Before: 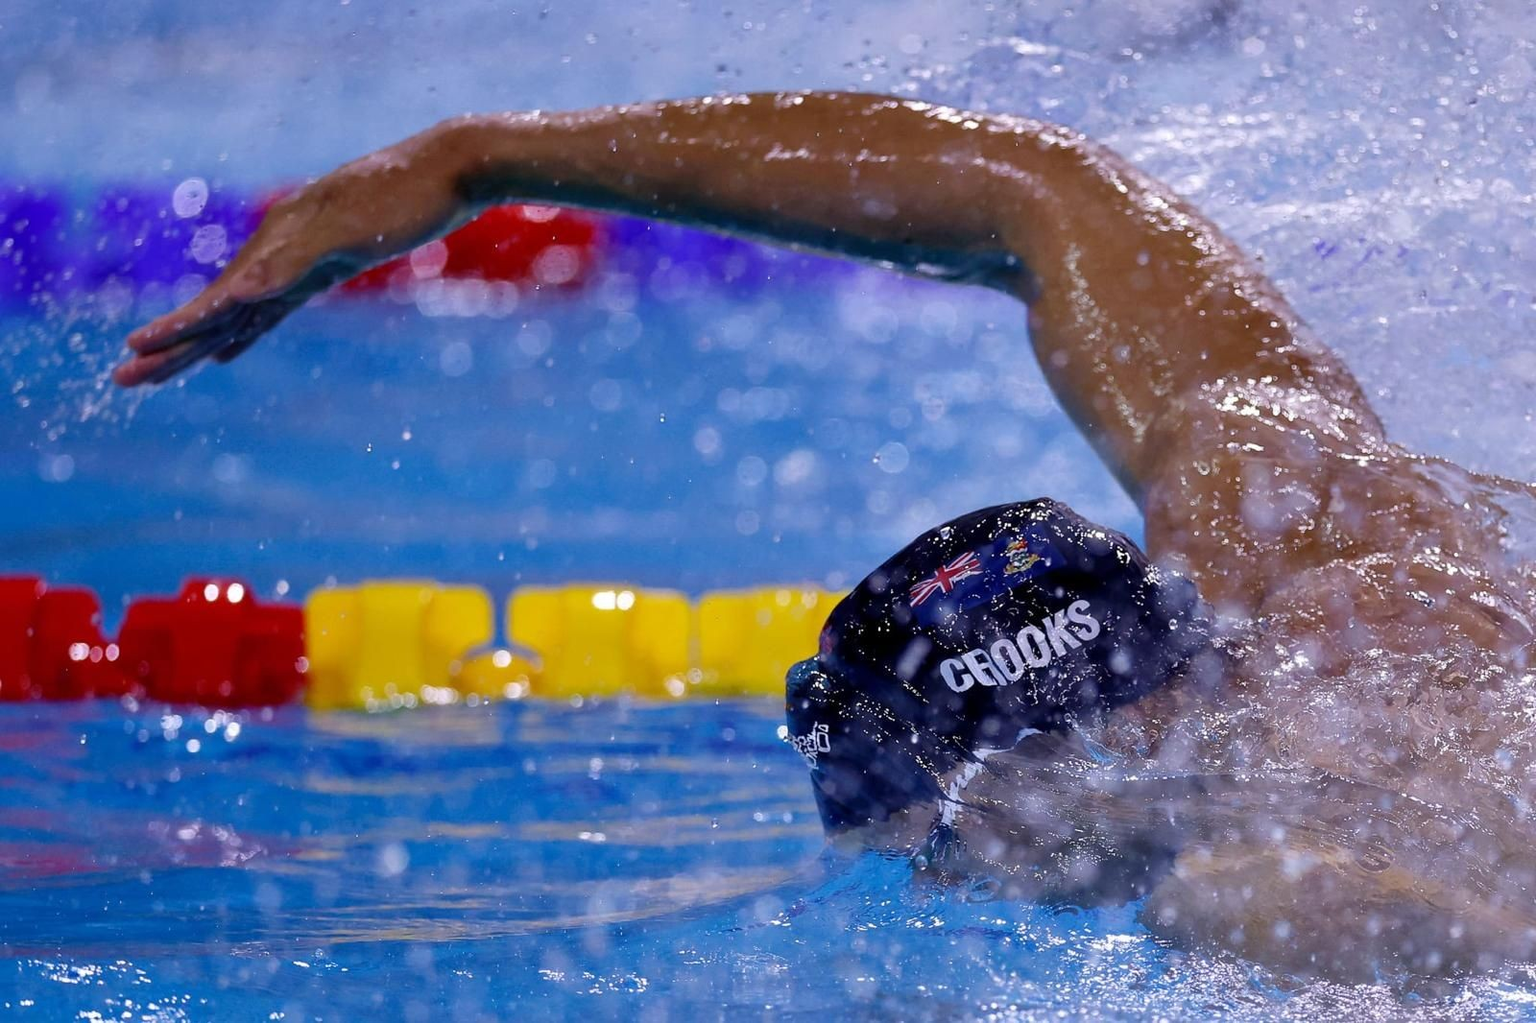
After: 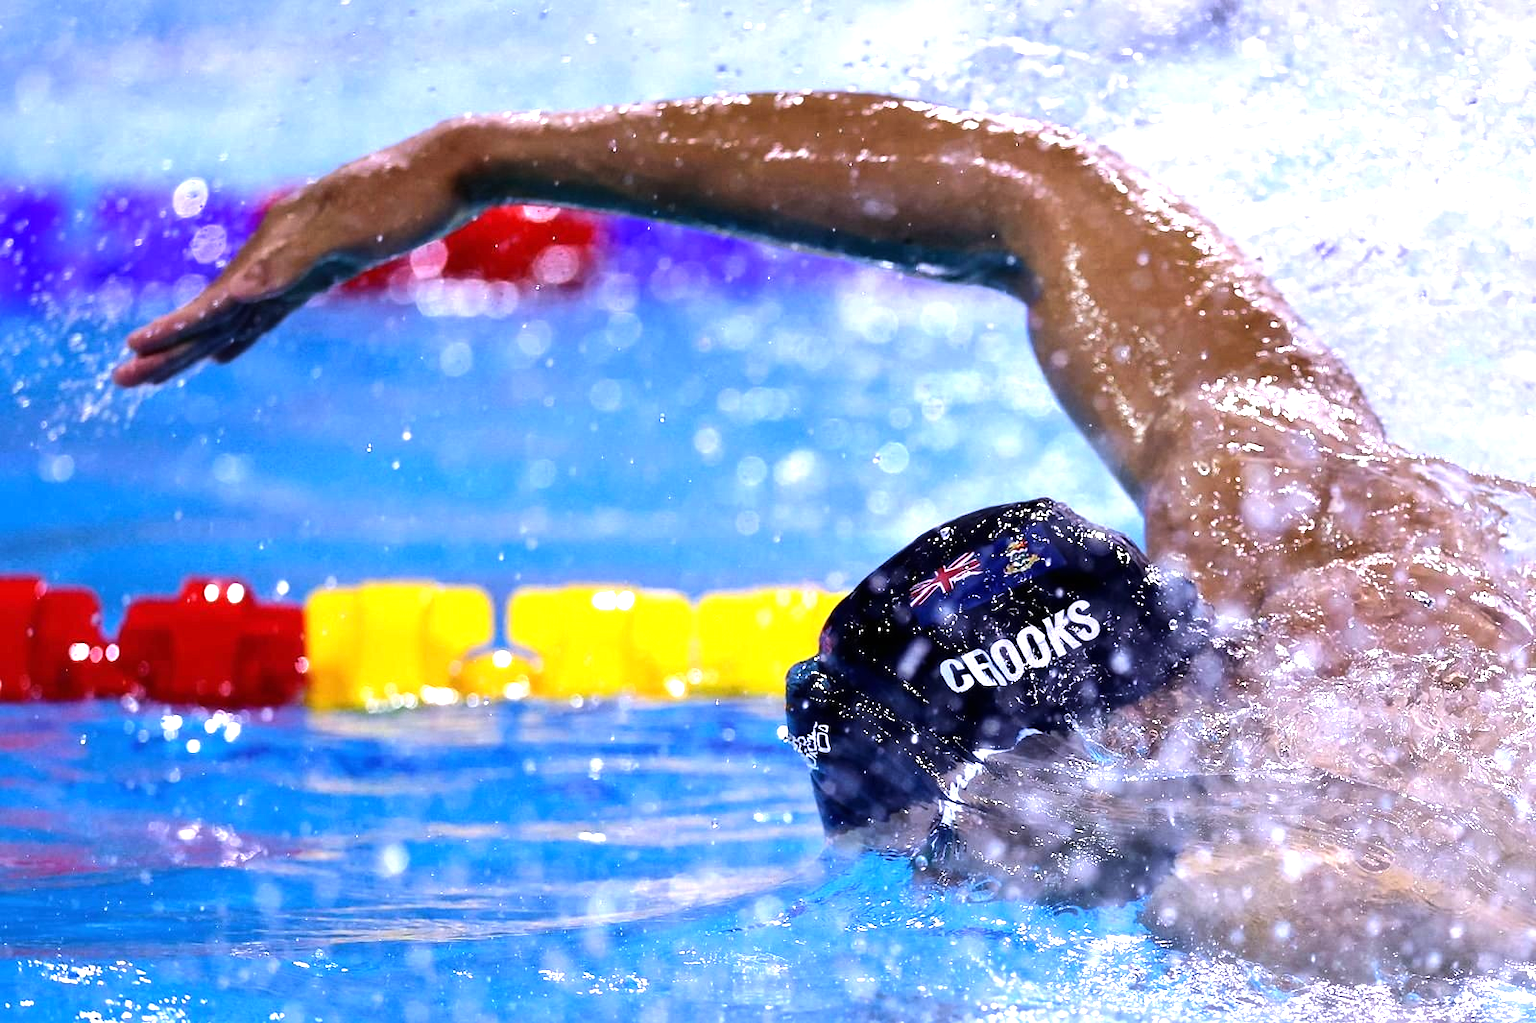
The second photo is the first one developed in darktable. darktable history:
exposure: black level correction 0, exposure 0.692 EV, compensate highlight preservation false
tone equalizer: -8 EV -0.722 EV, -7 EV -0.708 EV, -6 EV -0.617 EV, -5 EV -0.404 EV, -3 EV 0.379 EV, -2 EV 0.6 EV, -1 EV 0.691 EV, +0 EV 0.748 EV, edges refinement/feathering 500, mask exposure compensation -1.57 EV, preserve details no
